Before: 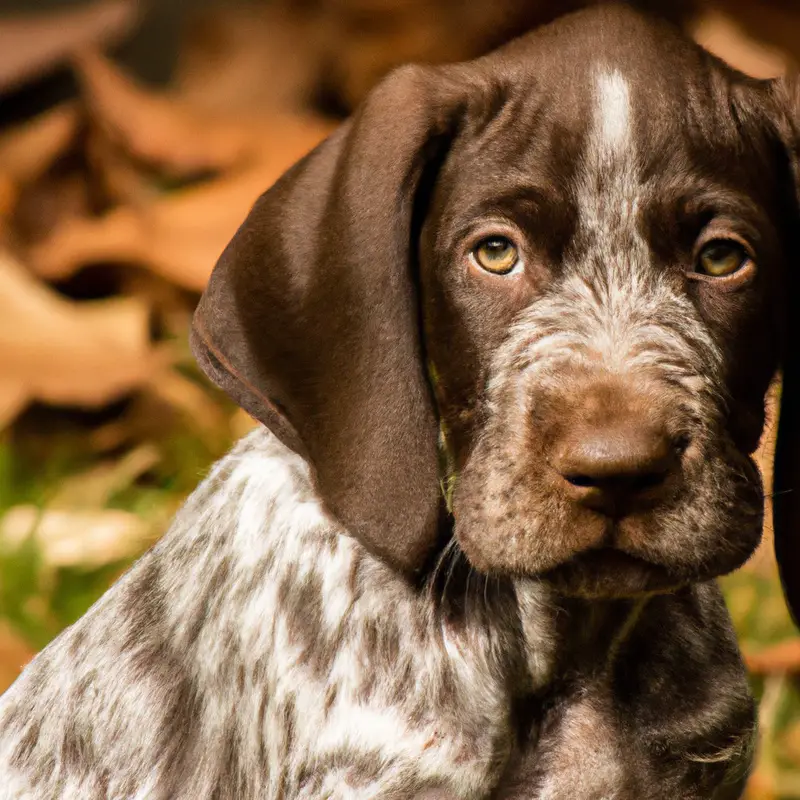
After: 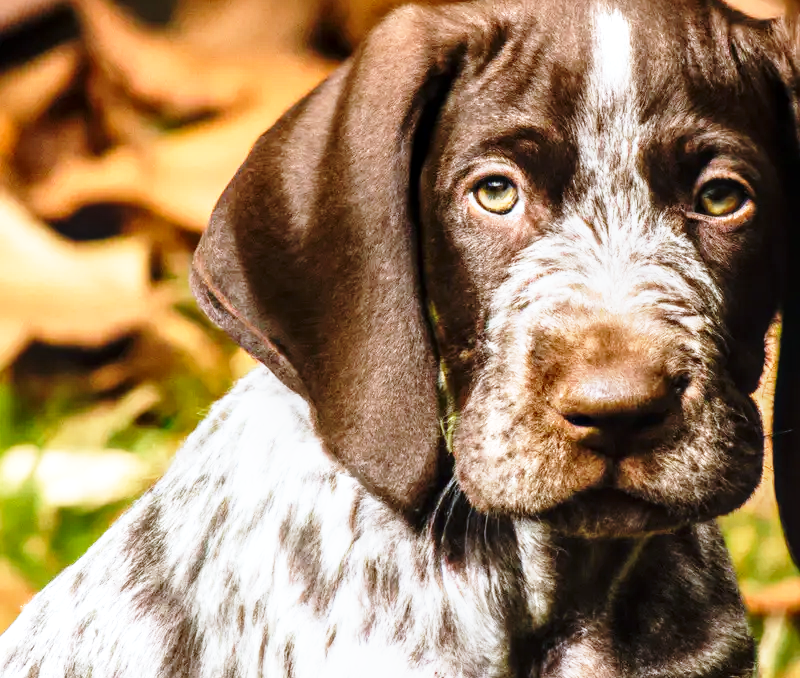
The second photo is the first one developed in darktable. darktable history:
crop: top 7.601%, bottom 7.607%
base curve: curves: ch0 [(0, 0) (0.026, 0.03) (0.109, 0.232) (0.351, 0.748) (0.669, 0.968) (1, 1)], preserve colors none
color calibration: illuminant as shot in camera, x 0.378, y 0.381, temperature 4097.45 K, saturation algorithm version 1 (2020)
local contrast: on, module defaults
